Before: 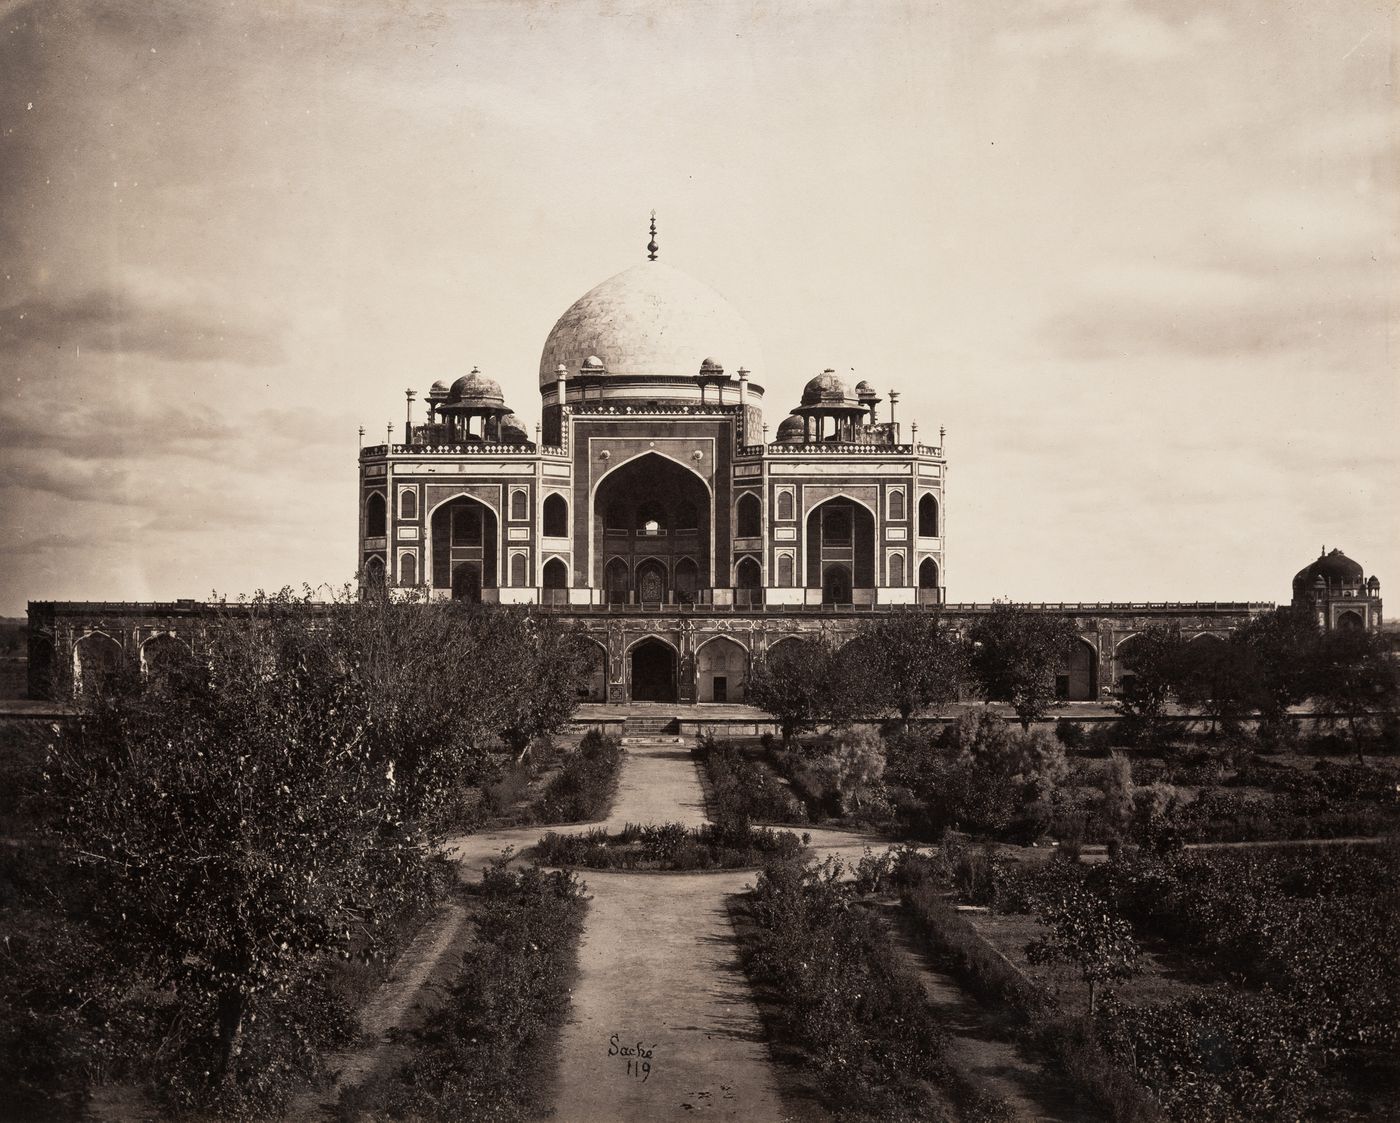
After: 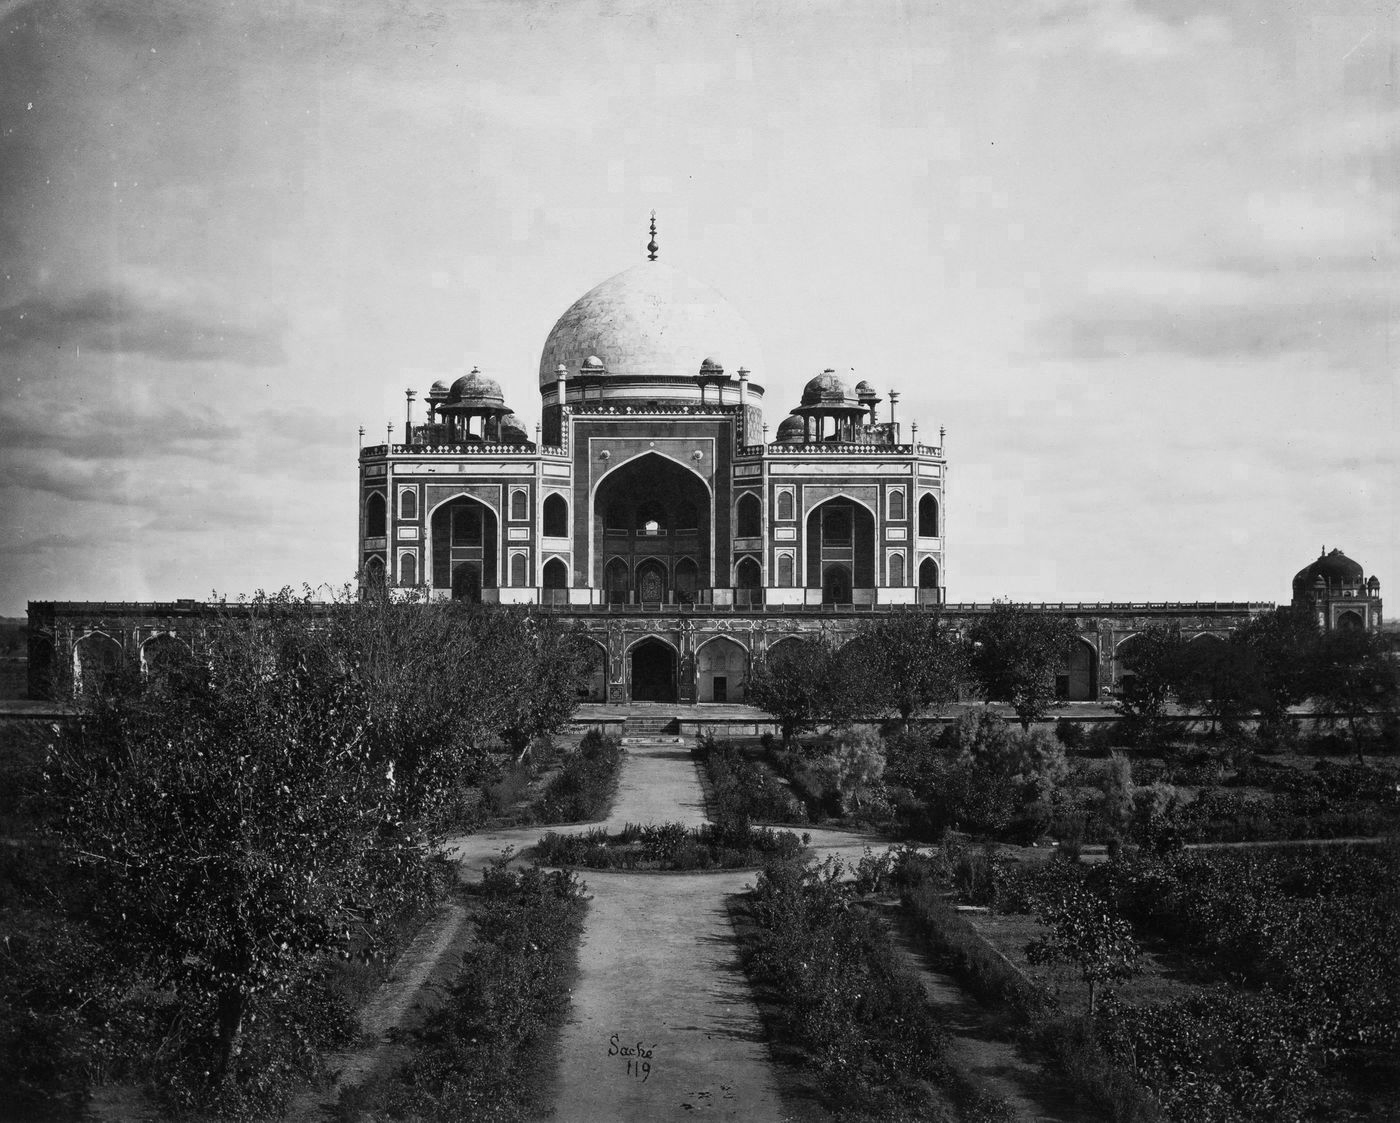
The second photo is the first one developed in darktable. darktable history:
velvia: on, module defaults
color zones: curves: ch0 [(0.002, 0.593) (0.143, 0.417) (0.285, 0.541) (0.455, 0.289) (0.608, 0.327) (0.727, 0.283) (0.869, 0.571) (1, 0.603)]; ch1 [(0, 0) (0.143, 0) (0.286, 0) (0.429, 0) (0.571, 0) (0.714, 0) (0.857, 0)]
